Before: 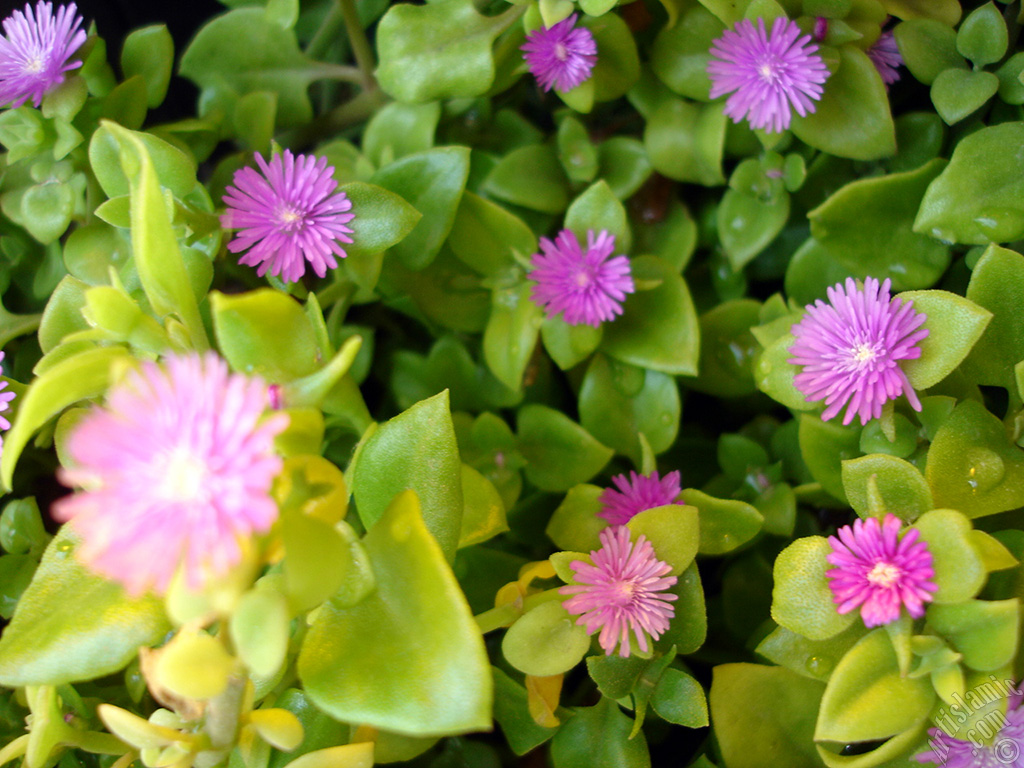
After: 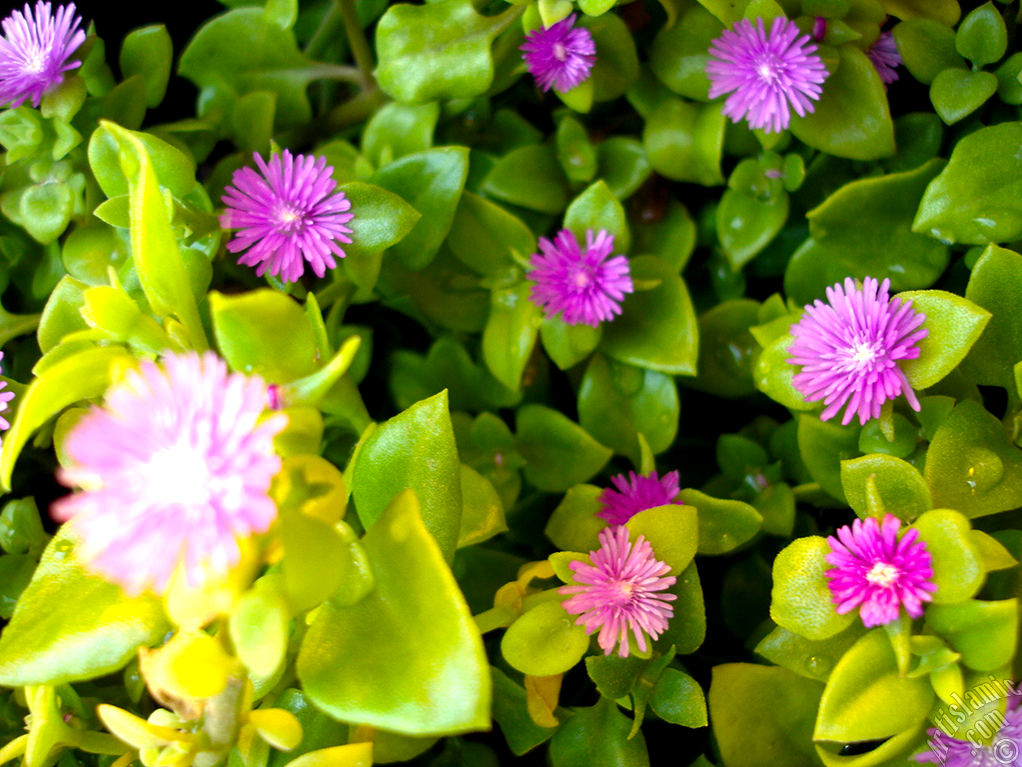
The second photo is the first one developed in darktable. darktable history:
exposure: exposure -0.029 EV, compensate highlight preservation false
color balance rgb: global offset › luminance -0.472%, perceptual saturation grading › global saturation 25.851%, perceptual brilliance grading › global brilliance 15.731%, perceptual brilliance grading › shadows -34.24%
crop and rotate: left 0.177%, bottom 0.011%
